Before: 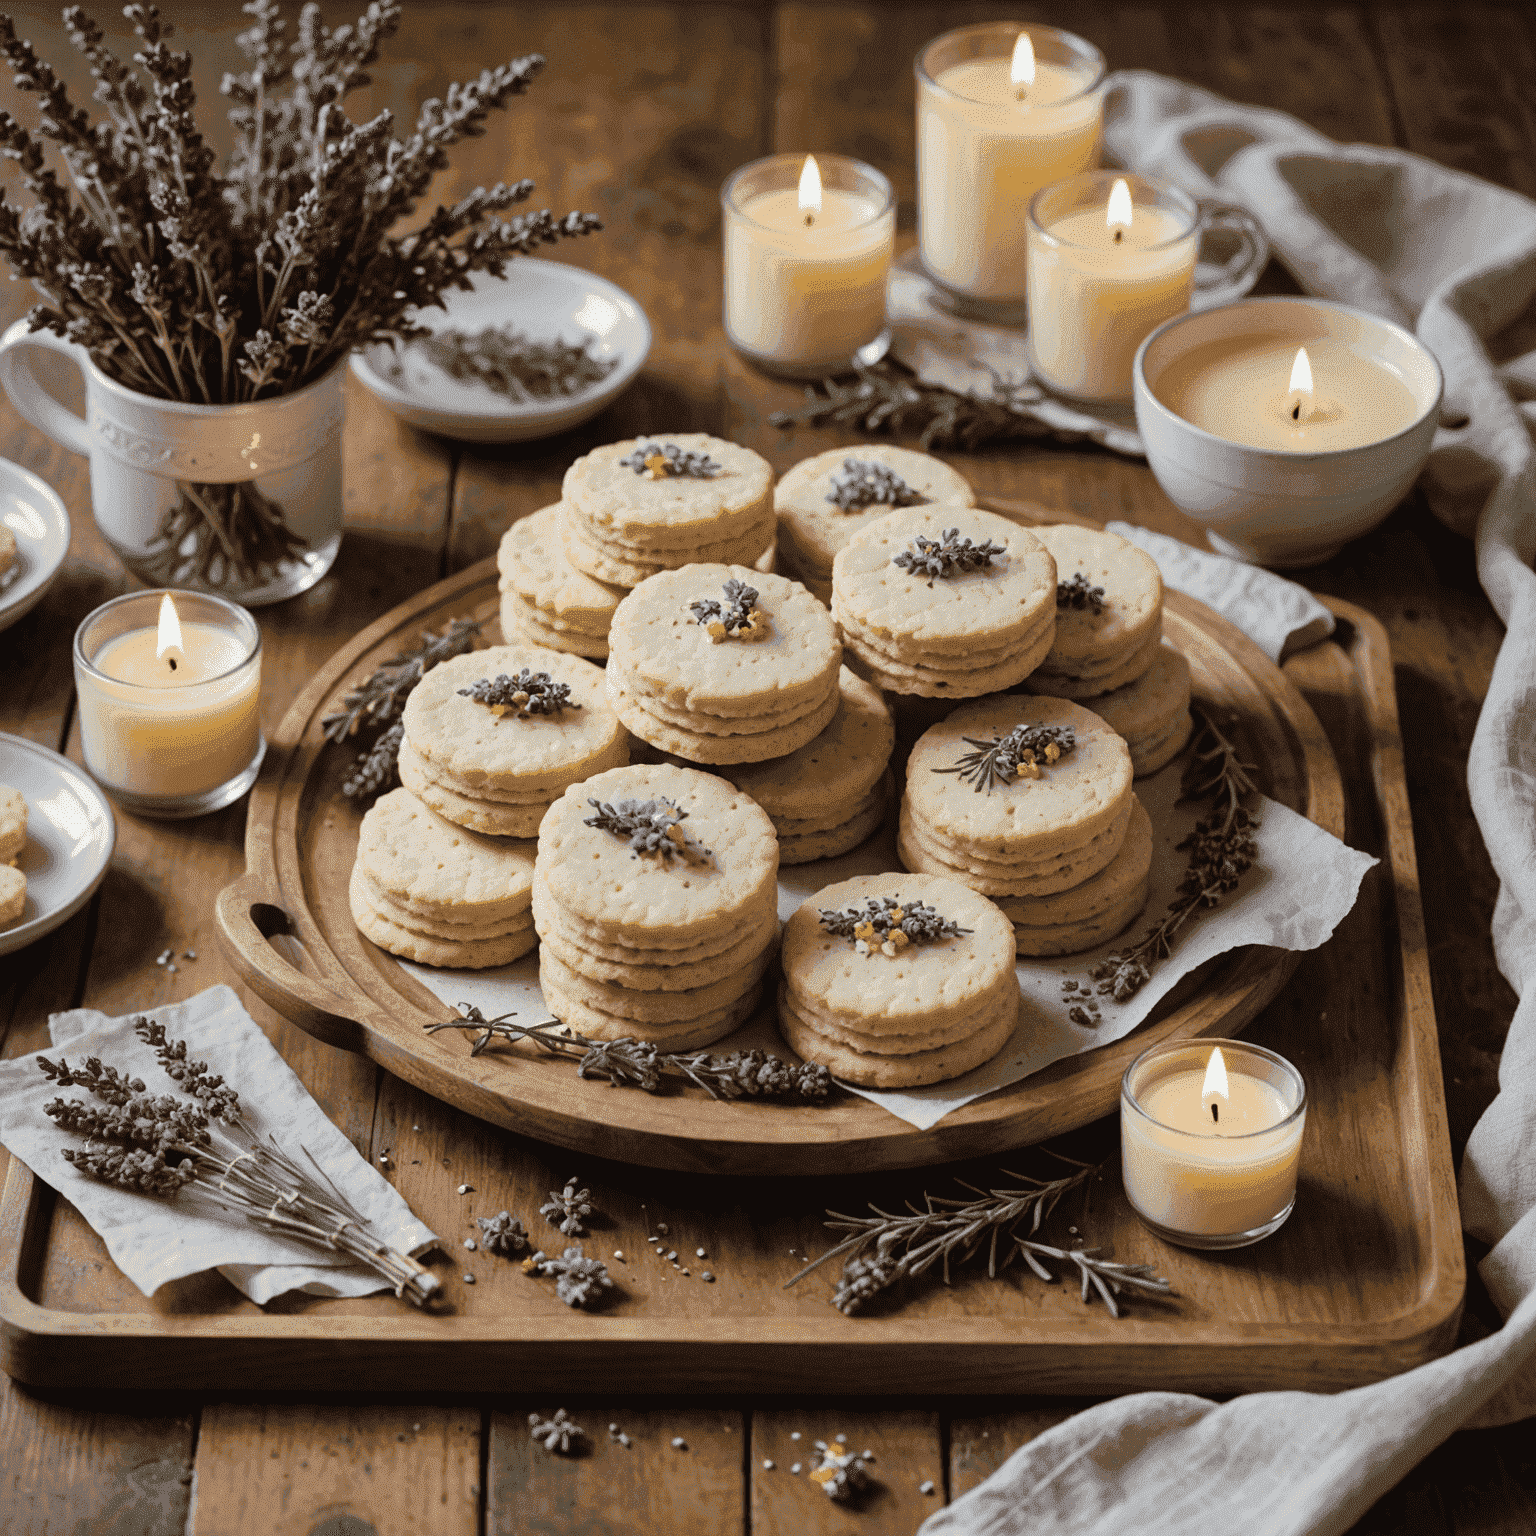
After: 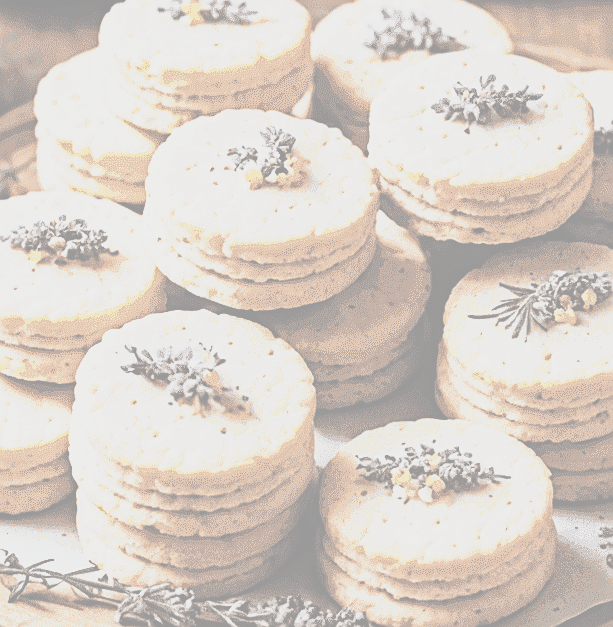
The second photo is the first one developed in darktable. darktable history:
sharpen: on, module defaults
base curve: curves: ch0 [(0, 0.036) (0.007, 0.037) (0.604, 0.887) (1, 1)], preserve colors none
contrast brightness saturation: contrast -0.337, brightness 0.769, saturation -0.761
crop: left 30.161%, top 29.6%, right 29.91%, bottom 29.555%
exposure: black level correction 0, exposure 1.103 EV, compensate highlight preservation false
haze removal: strength 0.419, compatibility mode true, adaptive false
